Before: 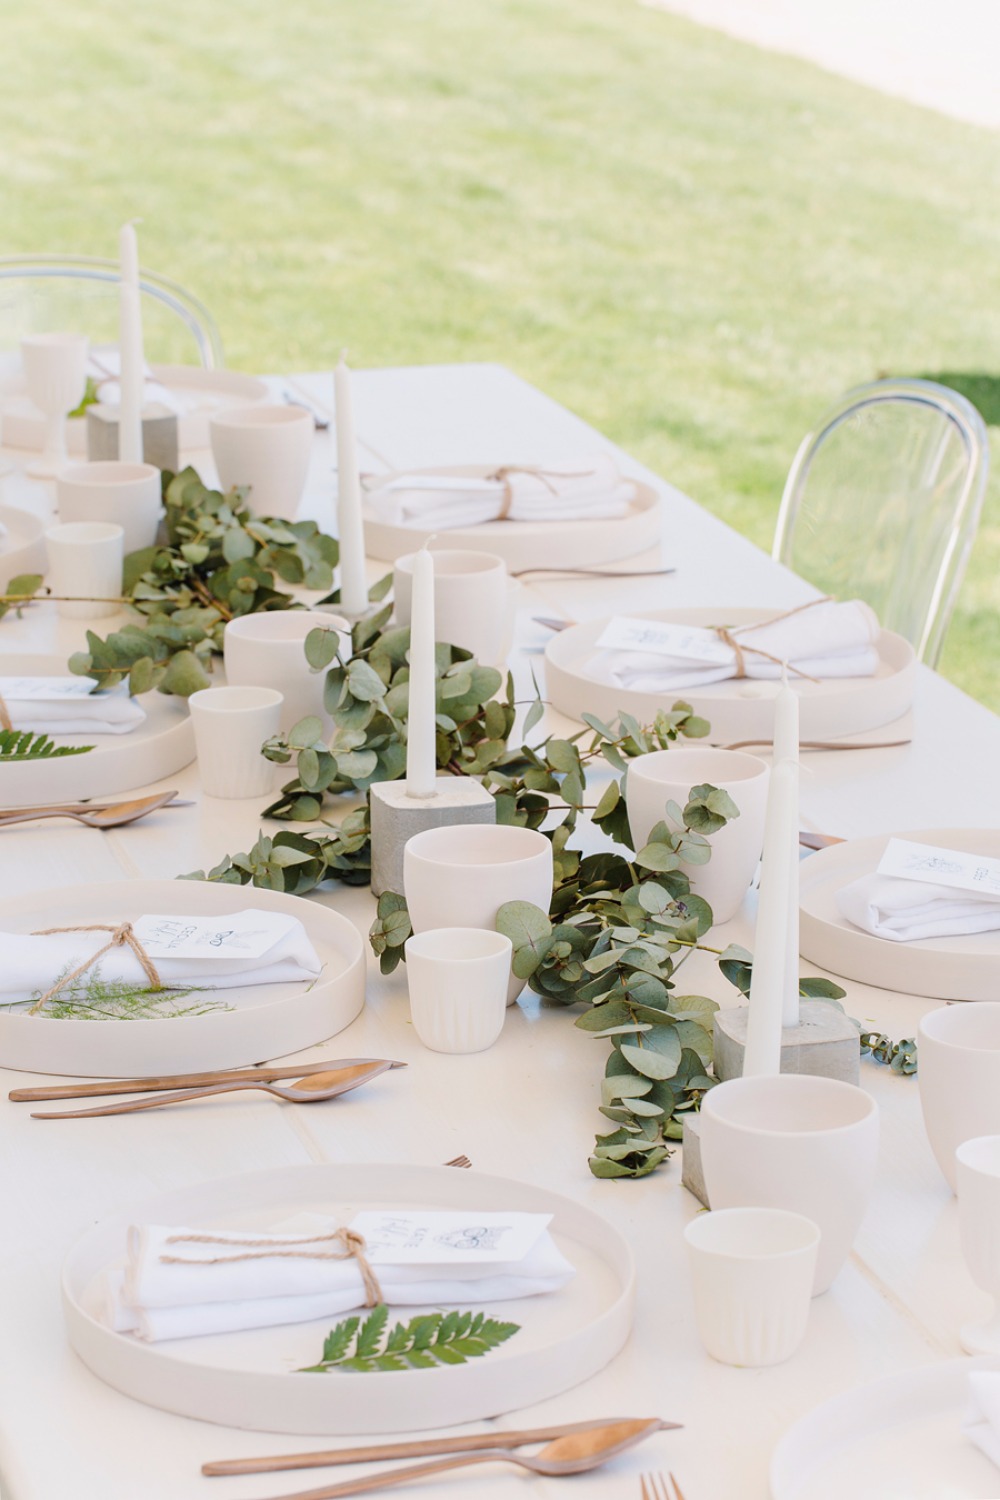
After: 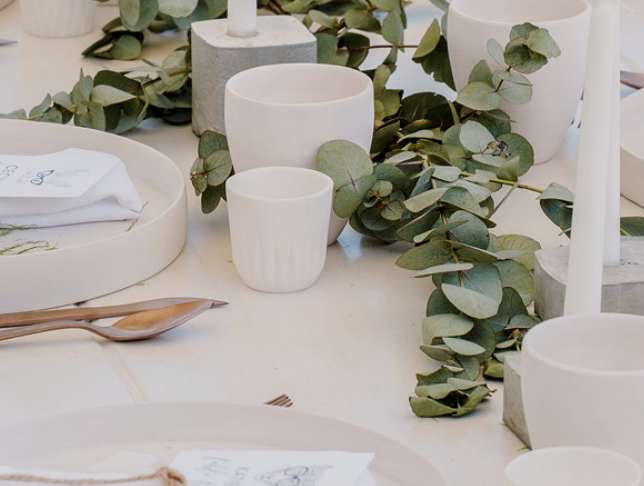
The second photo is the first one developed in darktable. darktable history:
local contrast: detail 130%
crop: left 17.967%, top 50.758%, right 17.62%, bottom 16.808%
exposure: exposure -0.331 EV, compensate highlight preservation false
